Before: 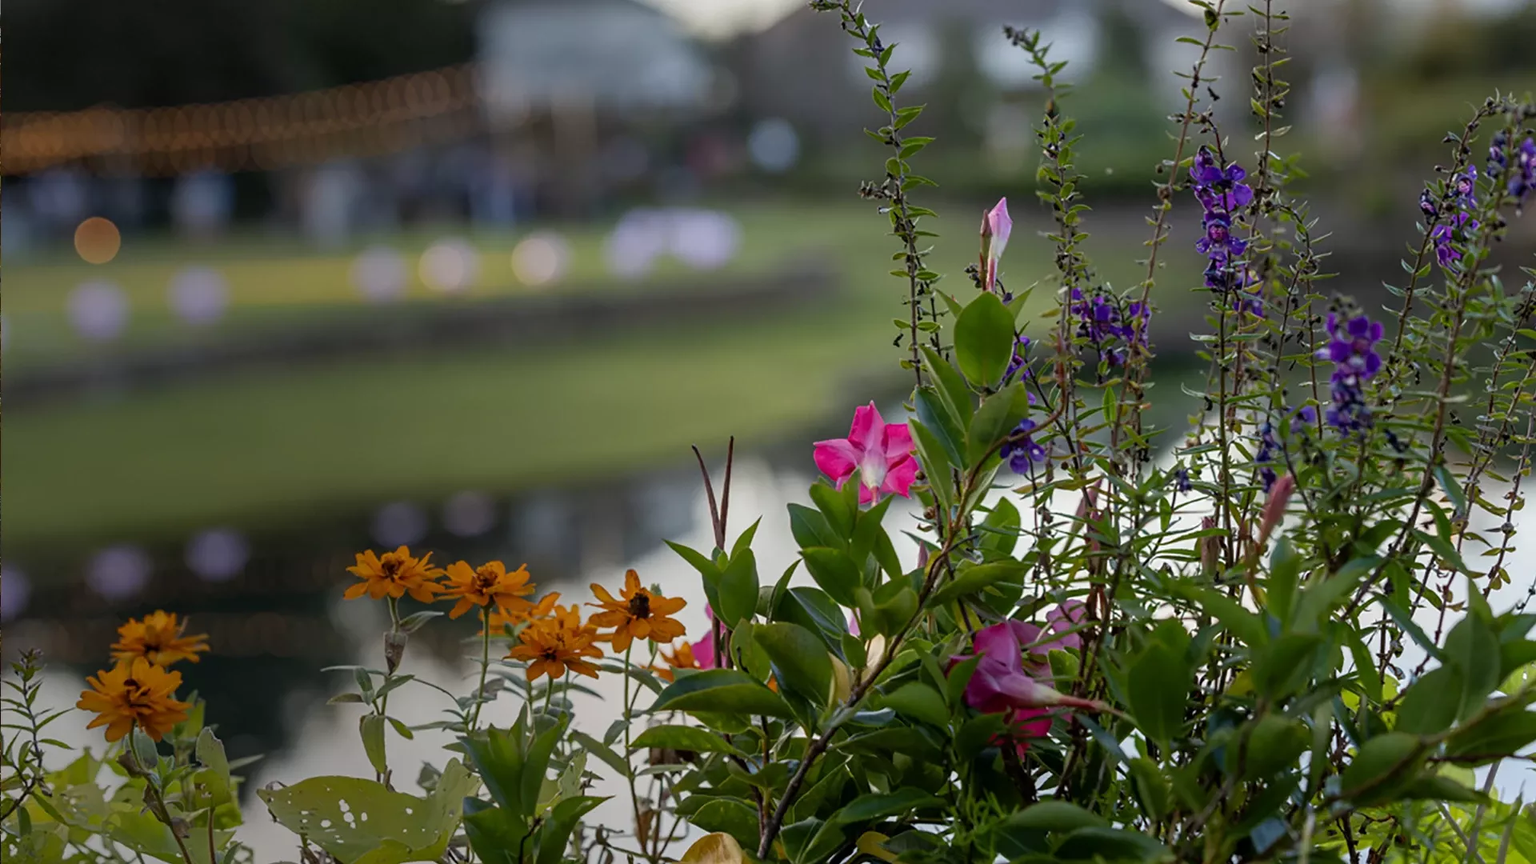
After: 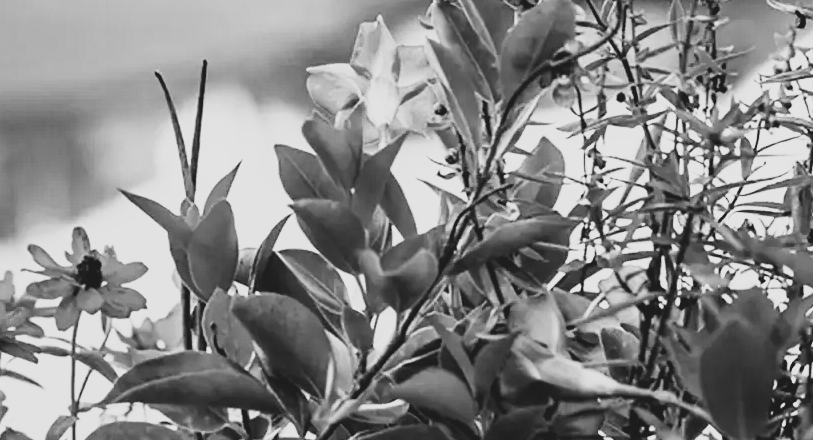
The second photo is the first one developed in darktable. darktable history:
crop: left 37.006%, top 44.959%, right 20.636%, bottom 13.787%
contrast brightness saturation: contrast -0.201, saturation 0.187
color balance rgb: perceptual saturation grading › global saturation 25.335%, global vibrance 20%
exposure: black level correction 0, exposure 0.701 EV, compensate exposure bias true, compensate highlight preservation false
base curve: curves: ch0 [(0, 0) (0.007, 0.004) (0.027, 0.03) (0.046, 0.07) (0.207, 0.54) (0.442, 0.872) (0.673, 0.972) (1, 1)]
color calibration: output gray [0.246, 0.254, 0.501, 0], x 0.37, y 0.382, temperature 4314.39 K
contrast equalizer: y [[0.535, 0.543, 0.548, 0.548, 0.542, 0.532], [0.5 ×6], [0.5 ×6], [0 ×6], [0 ×6]]
